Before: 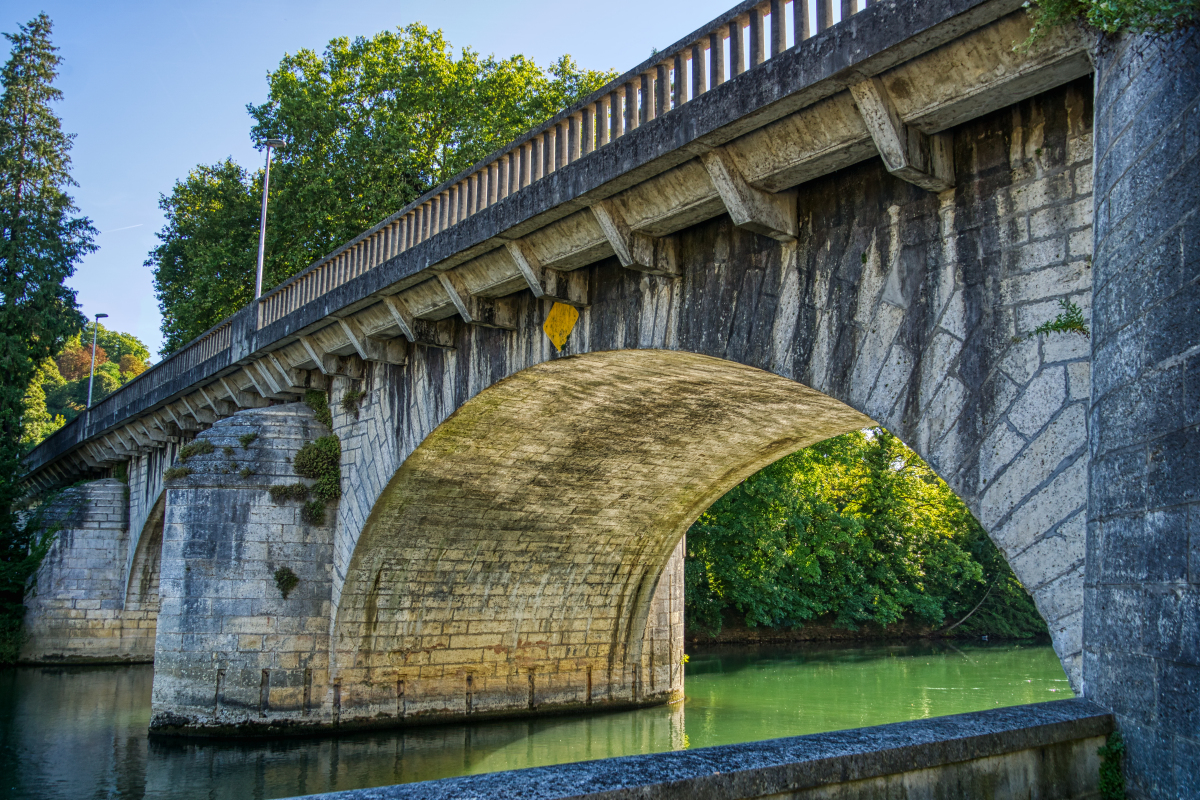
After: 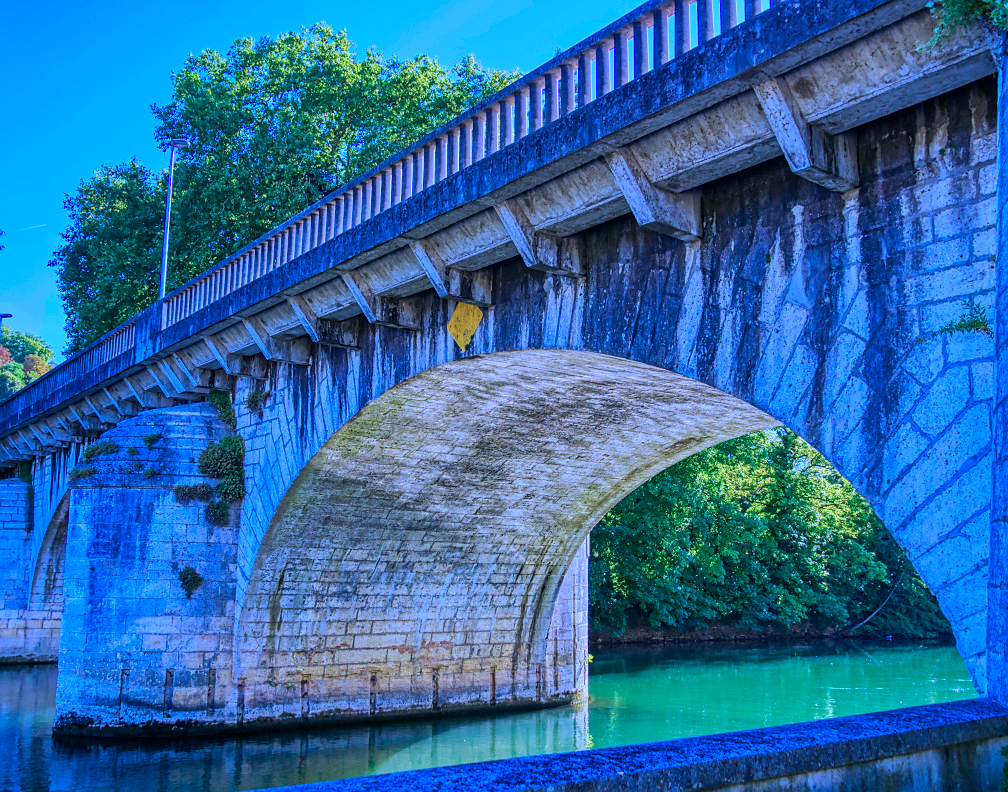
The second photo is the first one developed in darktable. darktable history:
sharpen: radius 1, threshold 1
crop: left 8.026%, right 7.374%
color calibration: output R [1.063, -0.012, -0.003, 0], output B [-0.079, 0.047, 1, 0], illuminant custom, x 0.46, y 0.43, temperature 2642.66 K
color balance rgb: perceptual saturation grading › global saturation 25%, perceptual brilliance grading › mid-tones 10%, perceptual brilliance grading › shadows 15%, global vibrance 20%
